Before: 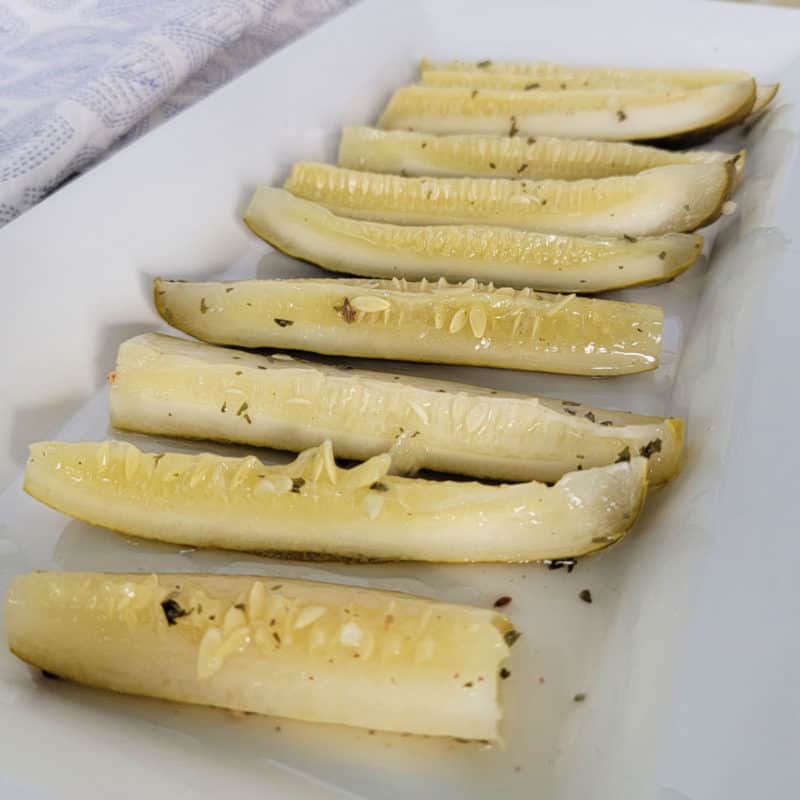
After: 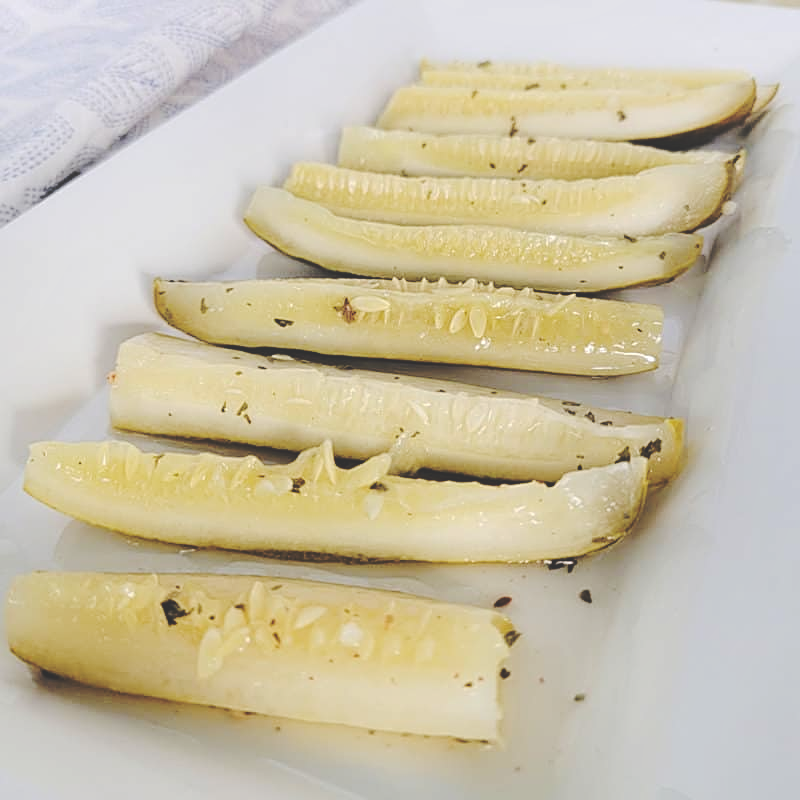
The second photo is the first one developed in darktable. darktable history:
sharpen: amount 0.575
shadows and highlights: shadows -70, highlights 35, soften with gaussian
base curve: curves: ch0 [(0, 0.024) (0.055, 0.065) (0.121, 0.166) (0.236, 0.319) (0.693, 0.726) (1, 1)], preserve colors none
